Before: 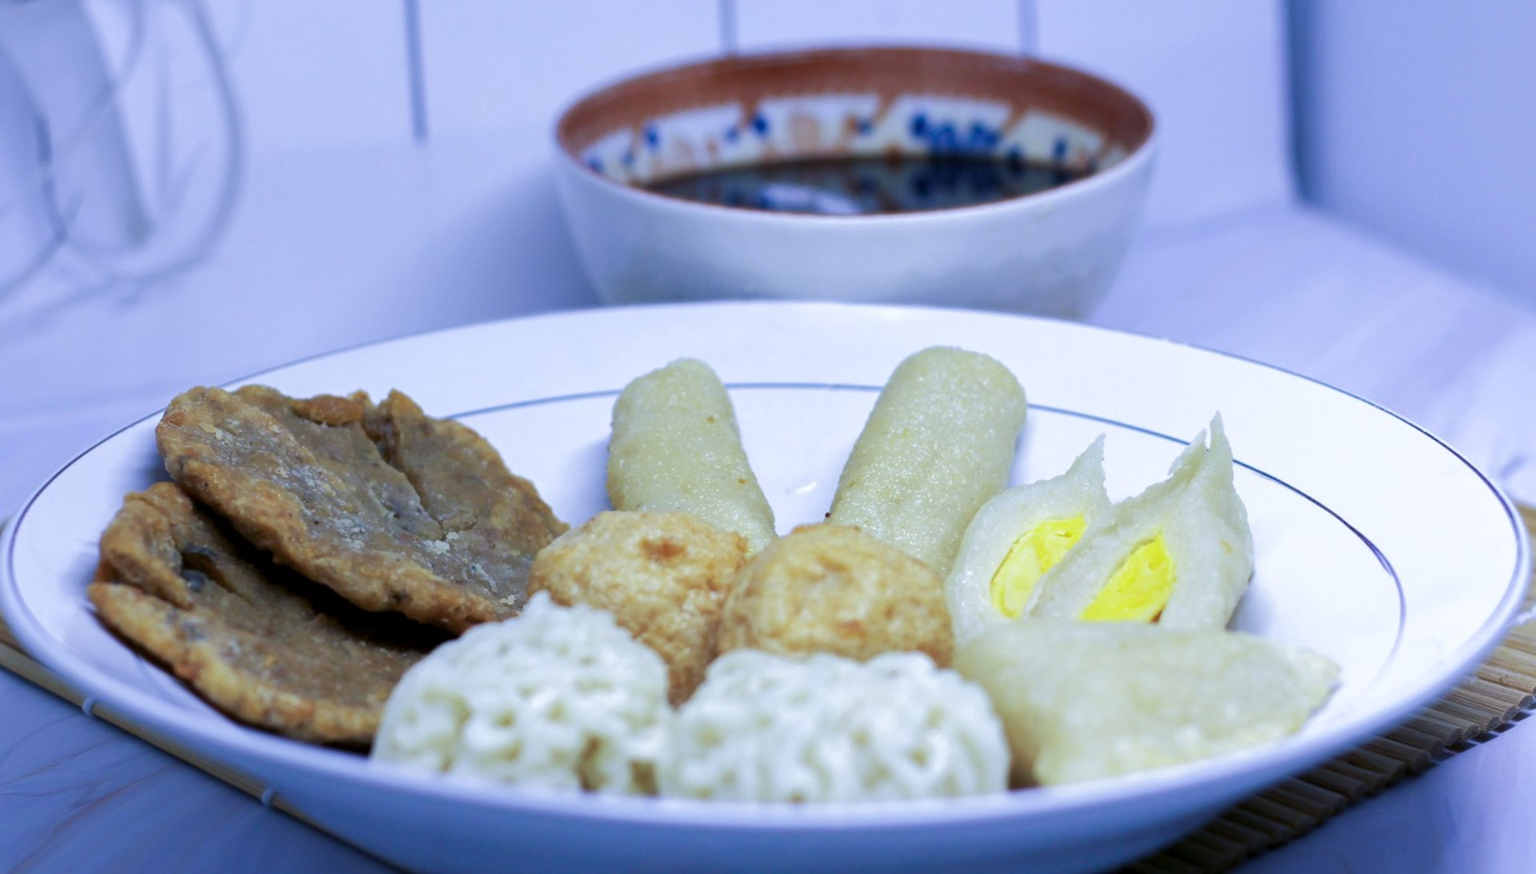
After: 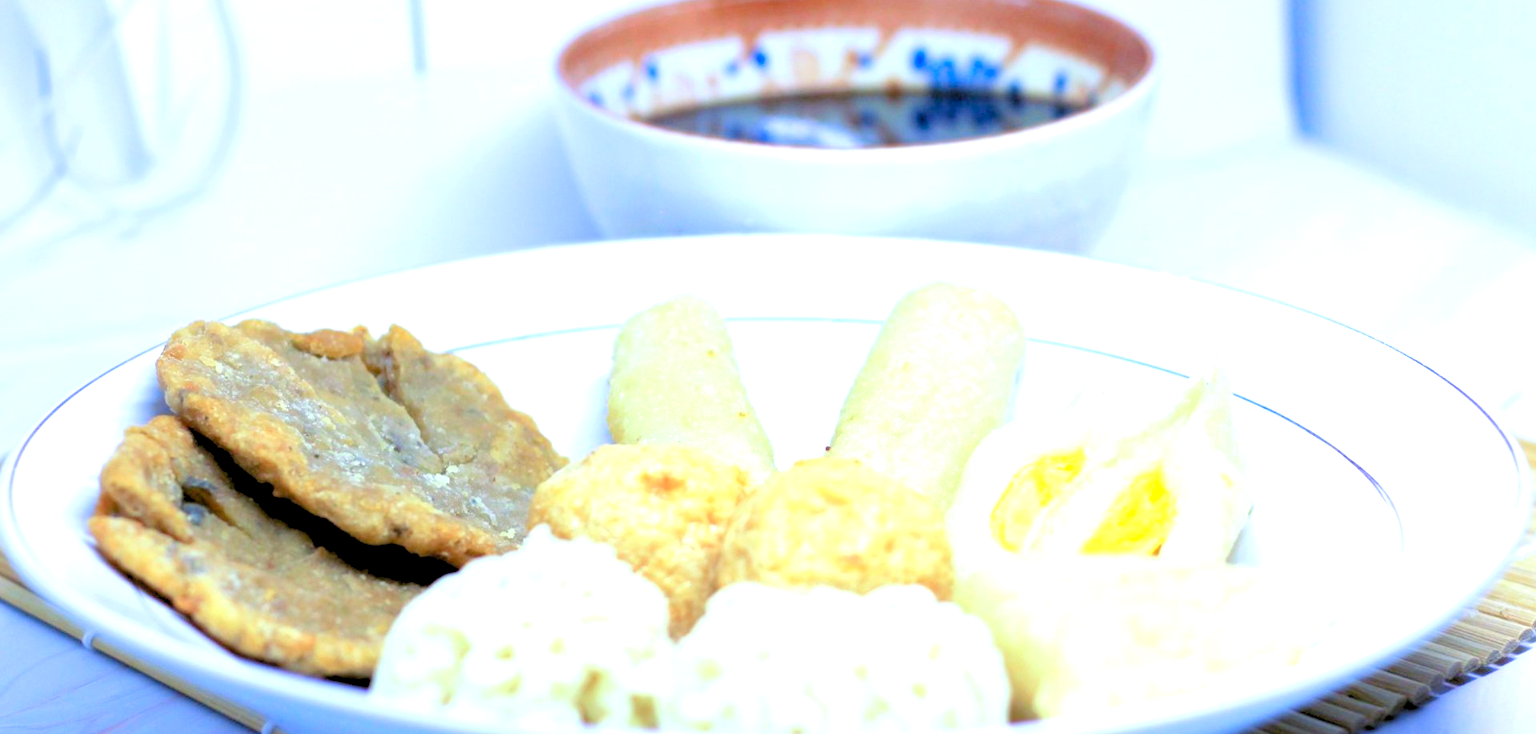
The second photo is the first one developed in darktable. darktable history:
crop: top 7.601%, bottom 8.26%
color correction: highlights a* -5.75, highlights b* 11.1
levels: levels [0.072, 0.414, 0.976]
exposure: black level correction 0, exposure 1.2 EV, compensate exposure bias true, compensate highlight preservation false
